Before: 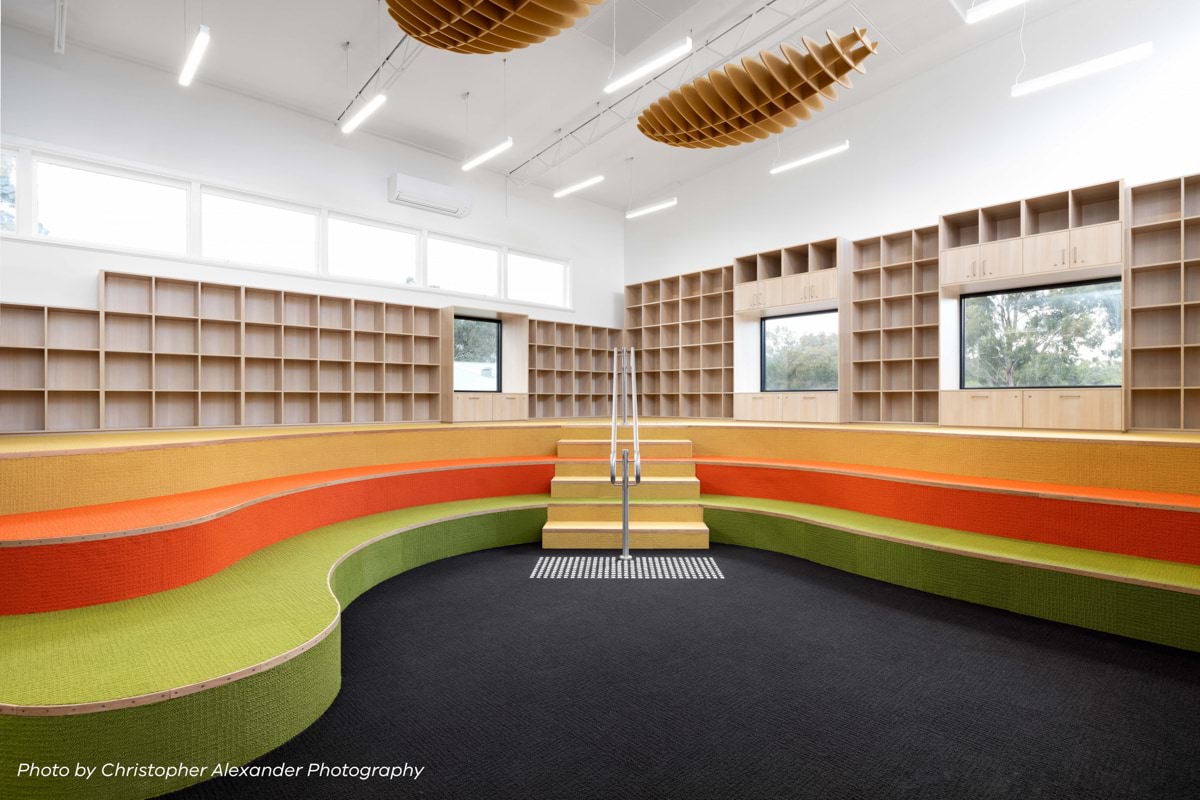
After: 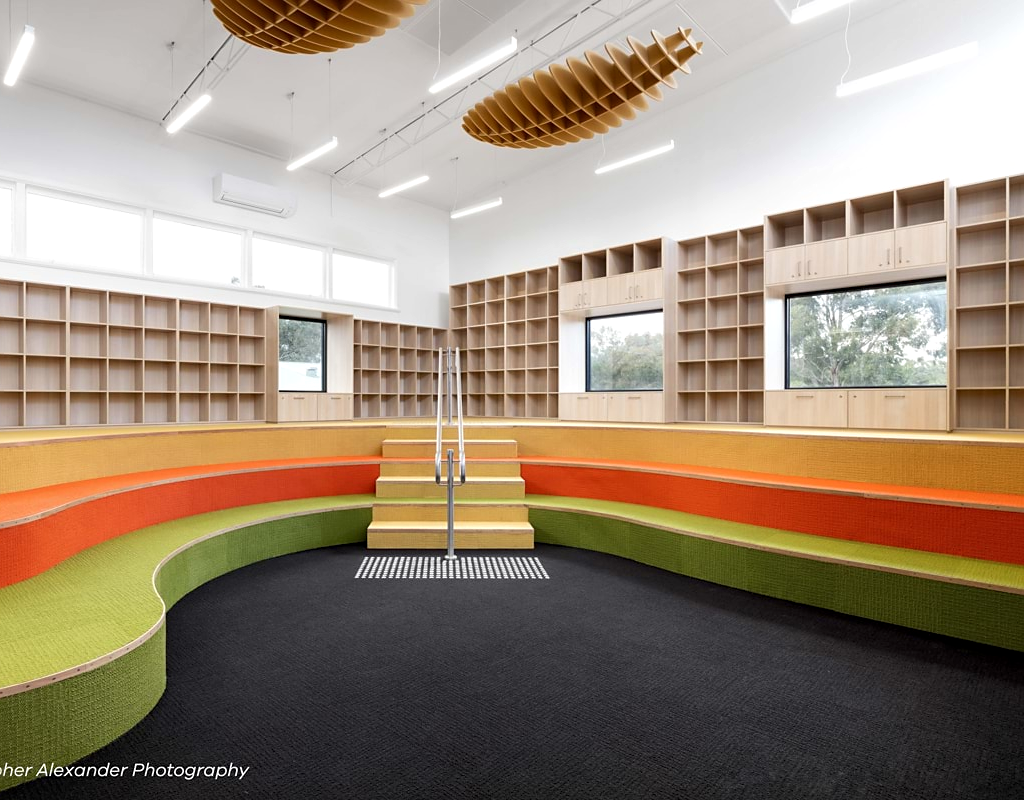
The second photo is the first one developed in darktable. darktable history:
local contrast: highlights 100%, shadows 100%, detail 120%, midtone range 0.2
crop and rotate: left 14.584%
sharpen: radius 1.559, amount 0.373, threshold 1.271
